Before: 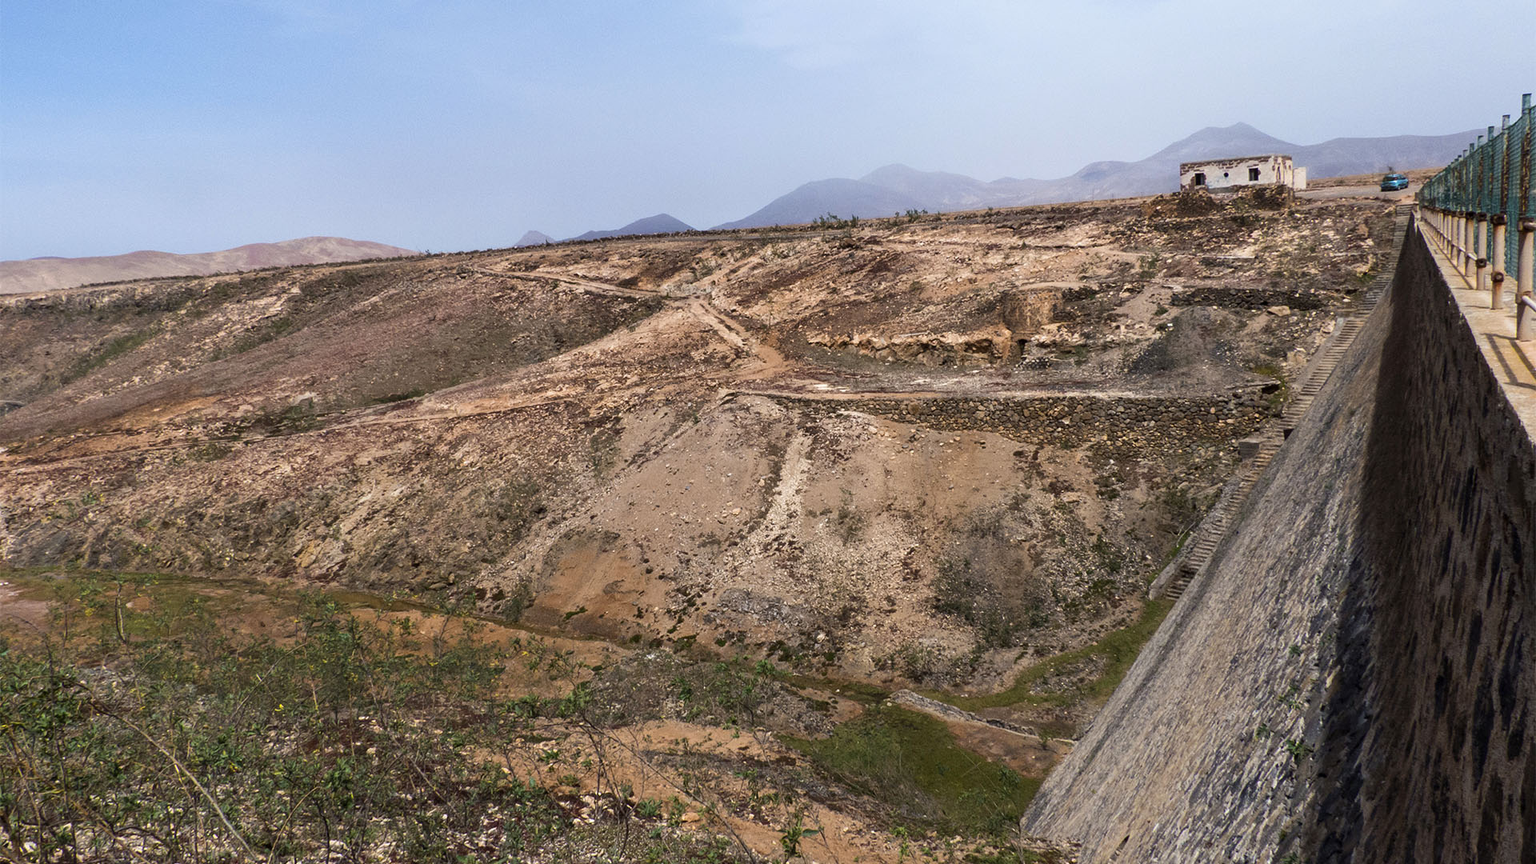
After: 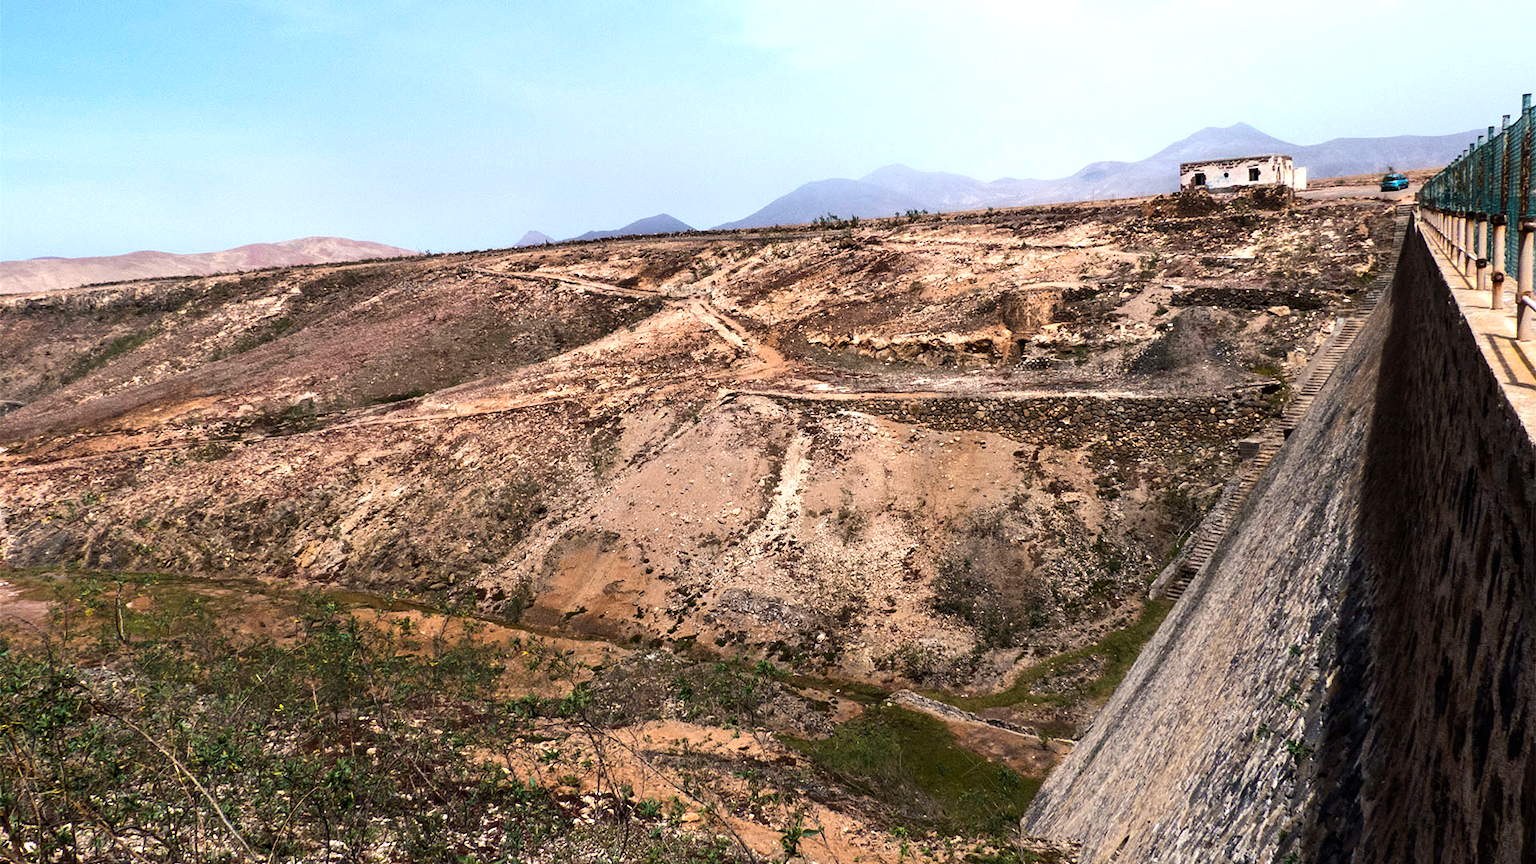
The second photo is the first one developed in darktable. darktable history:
tone equalizer: -8 EV -0.776 EV, -7 EV -0.666 EV, -6 EV -0.572 EV, -5 EV -0.415 EV, -3 EV 0.367 EV, -2 EV 0.6 EV, -1 EV 0.675 EV, +0 EV 0.746 EV, edges refinement/feathering 500, mask exposure compensation -1.57 EV, preserve details no
